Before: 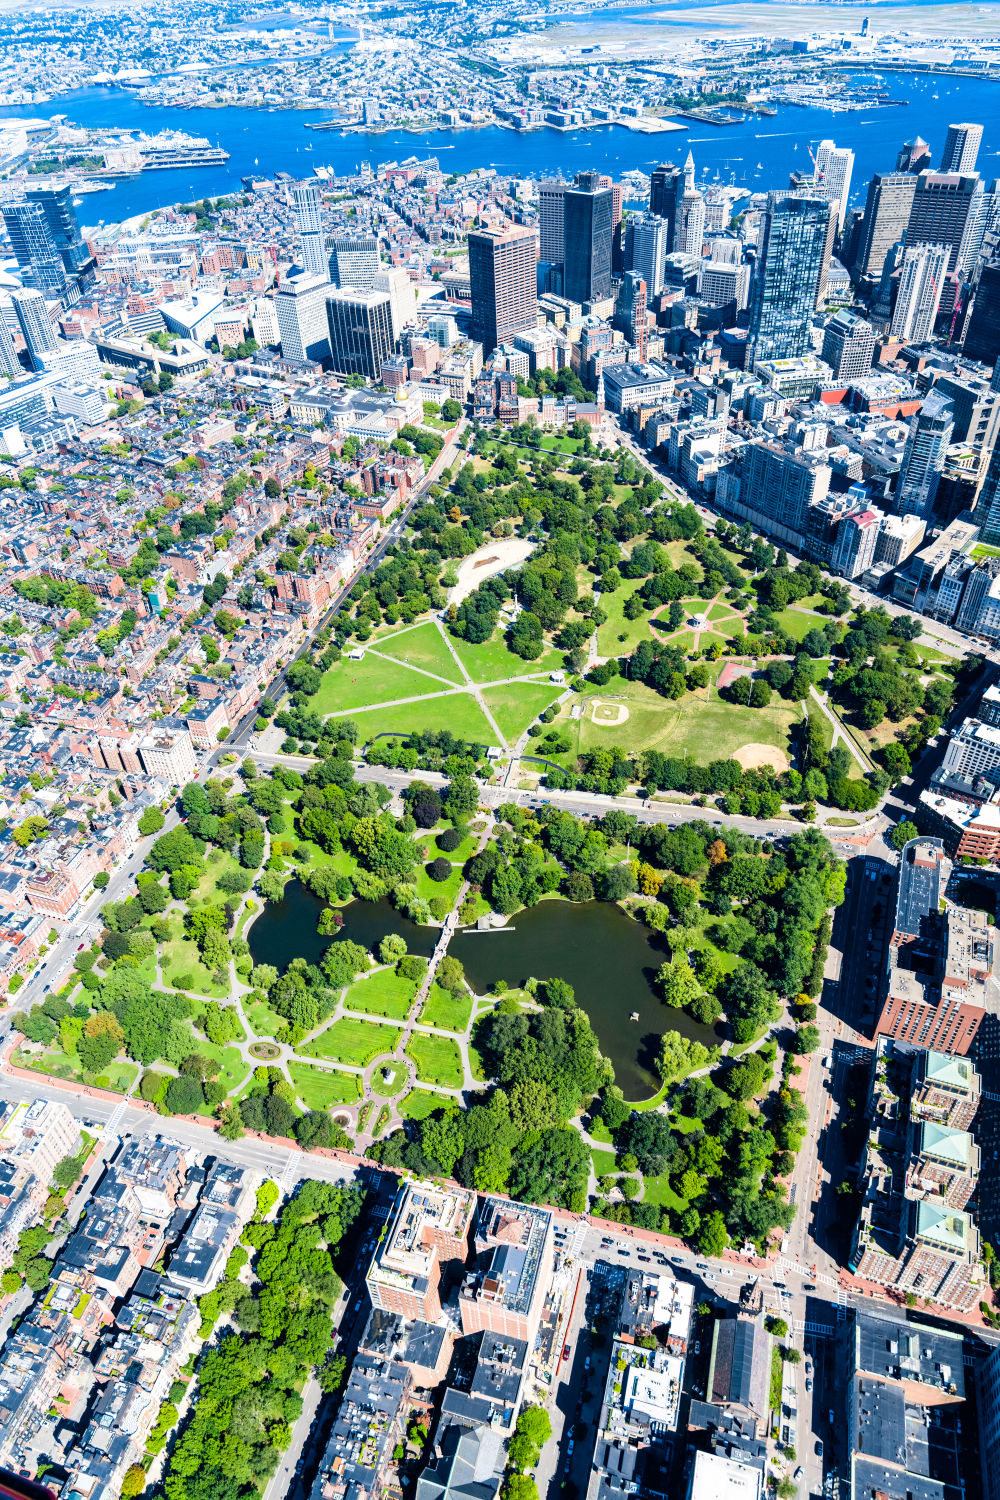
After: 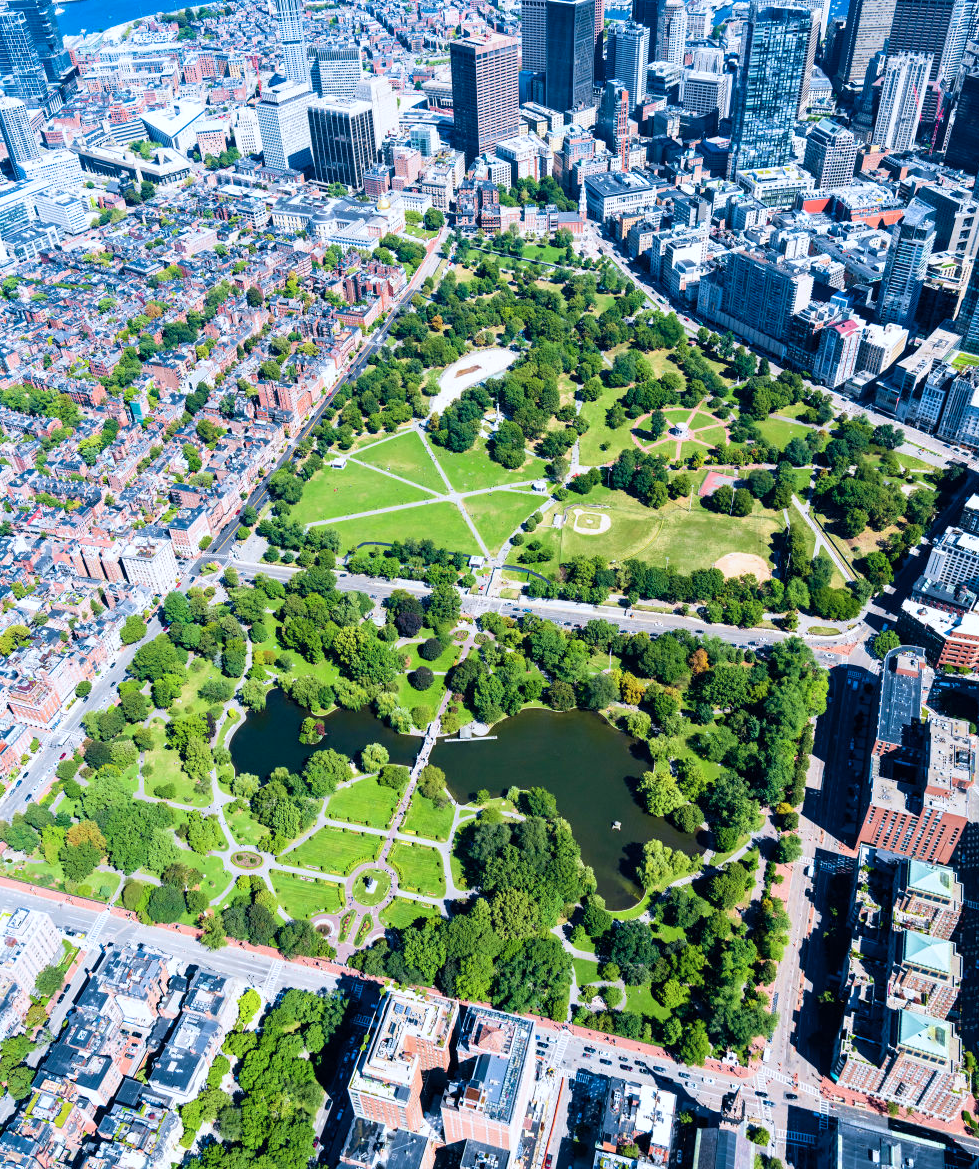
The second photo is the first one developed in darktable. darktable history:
crop and rotate: left 1.814%, top 12.818%, right 0.25%, bottom 9.225%
color correction: highlights a* -0.772, highlights b* -8.92
white balance: emerald 1
velvia: on, module defaults
